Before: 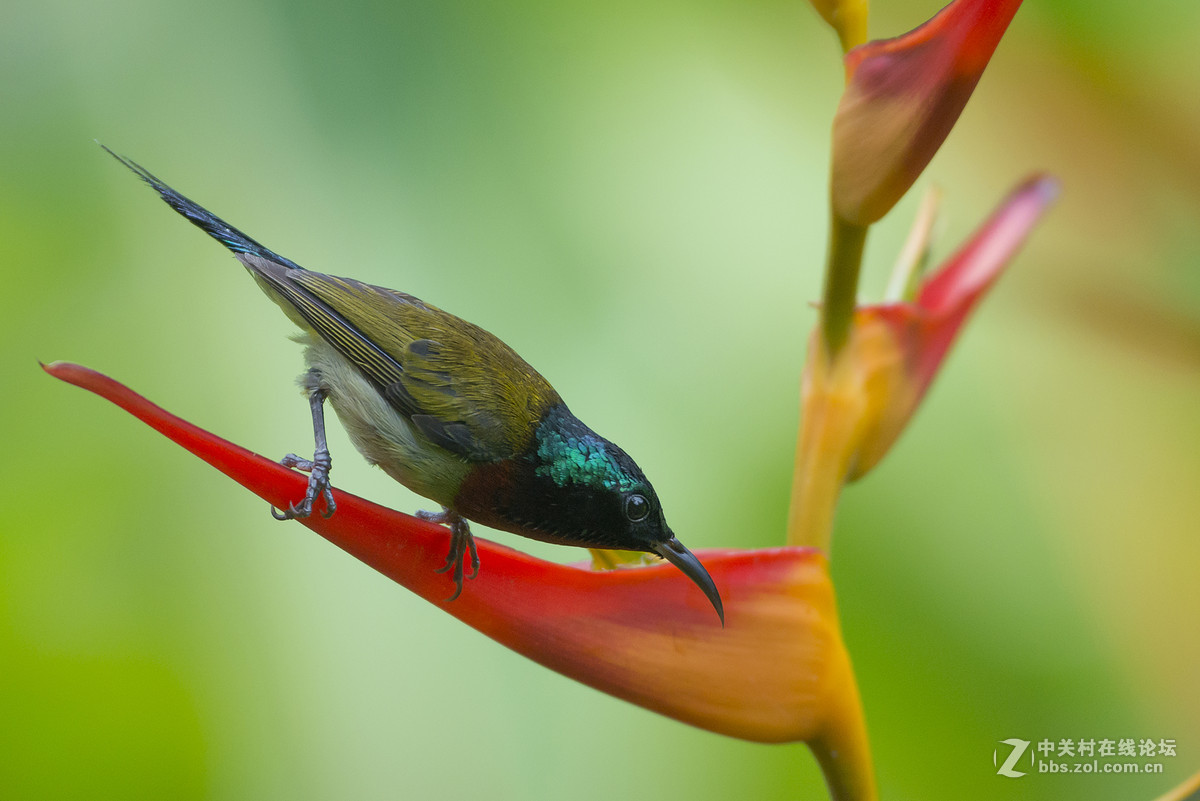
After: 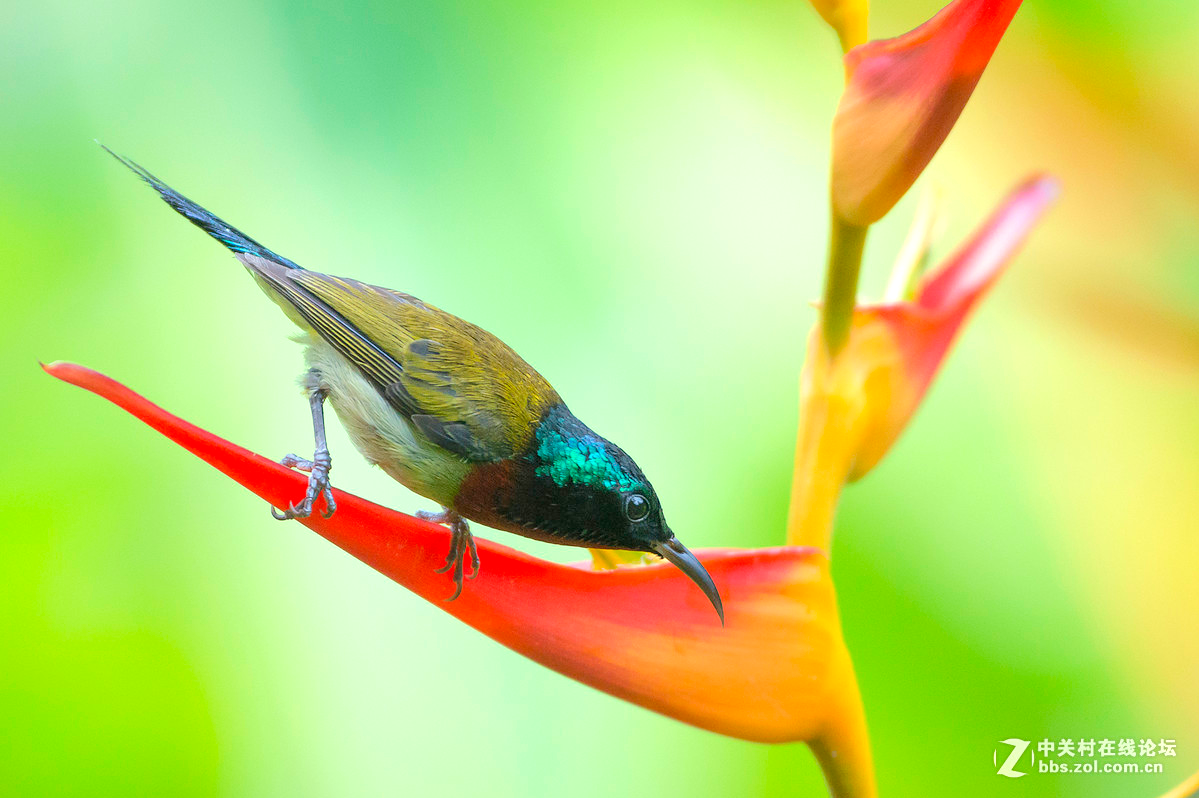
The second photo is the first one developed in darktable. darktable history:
tone equalizer: -8 EV 1.03 EV, -7 EV 1.02 EV, -6 EV 1.02 EV, -5 EV 0.976 EV, -4 EV 1.01 EV, -3 EV 0.742 EV, -2 EV 0.515 EV, -1 EV 0.233 EV, edges refinement/feathering 500, mask exposure compensation -1.57 EV, preserve details no
crop: top 0.082%, bottom 0.176%
exposure: exposure 0.557 EV, compensate highlight preservation false
